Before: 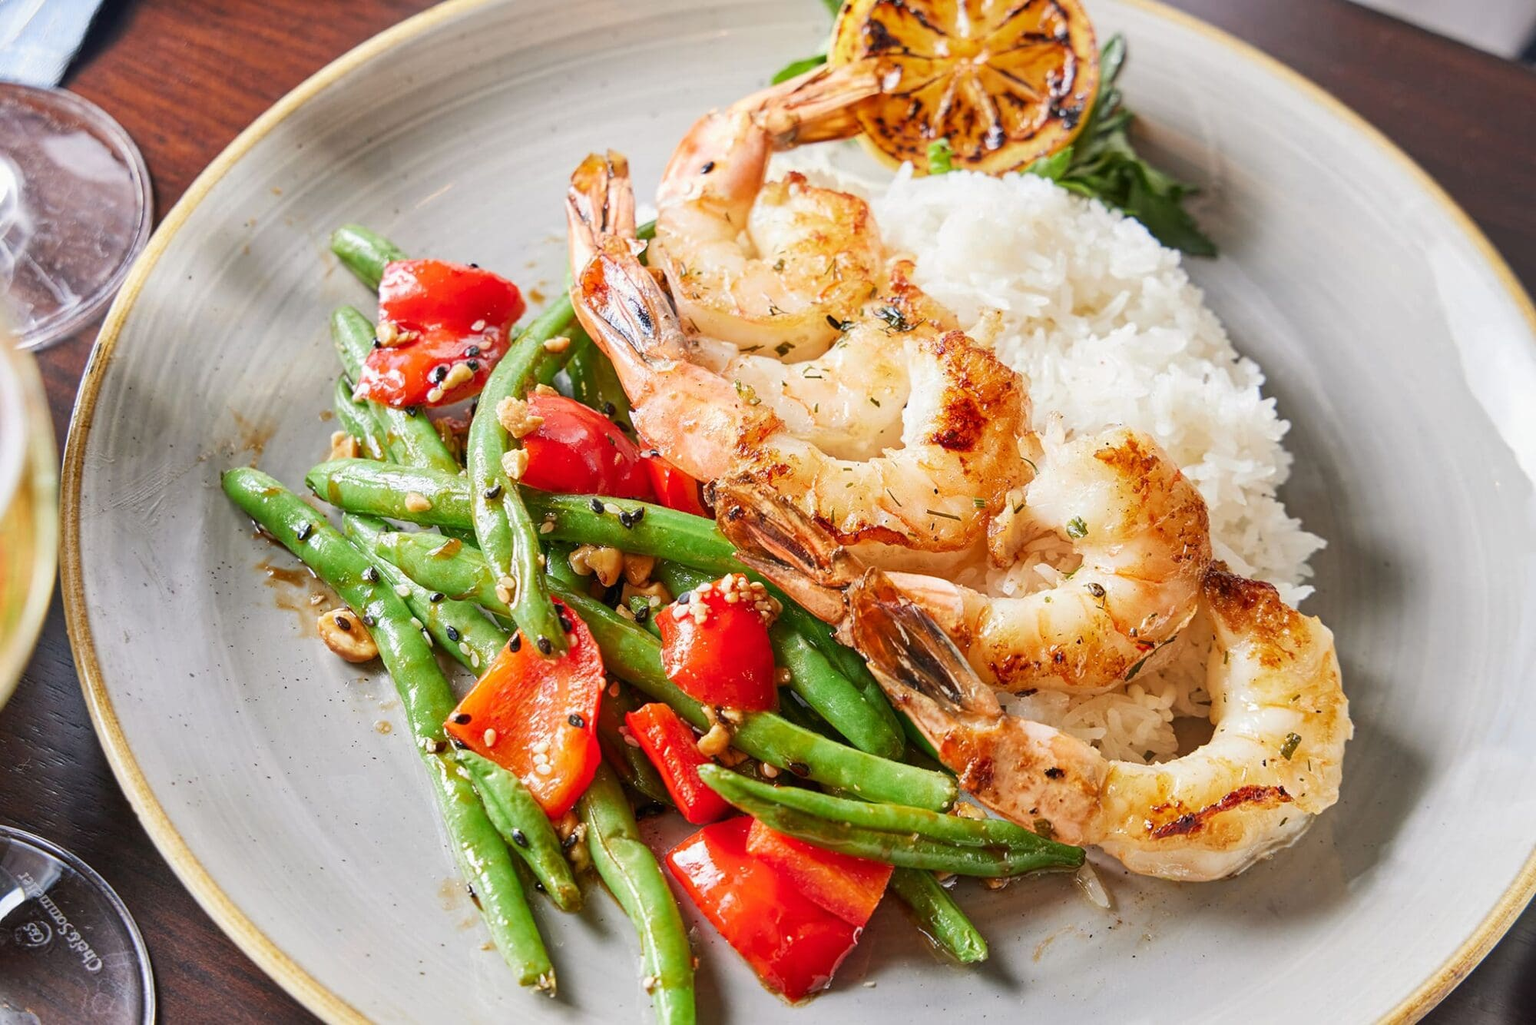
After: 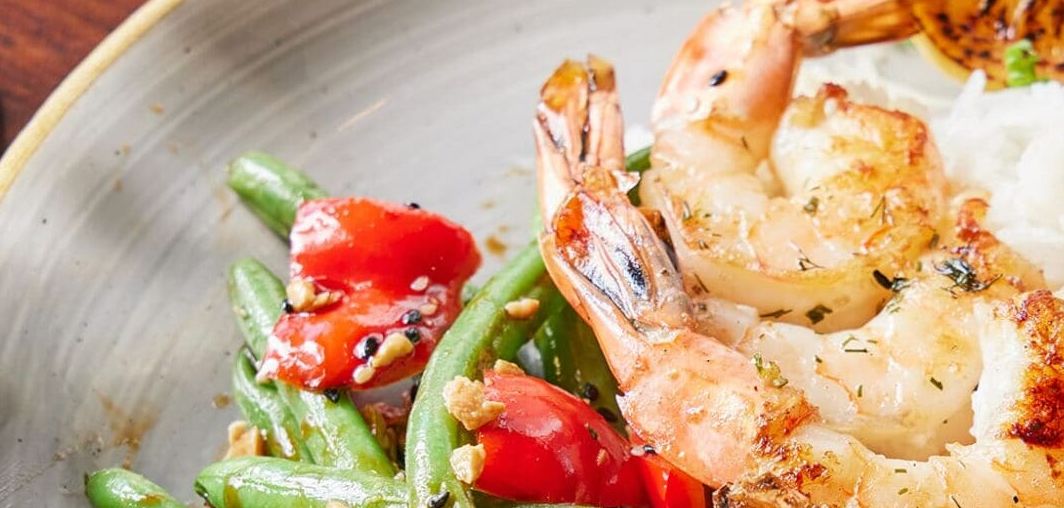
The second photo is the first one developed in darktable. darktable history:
crop: left 10.164%, top 10.559%, right 36.586%, bottom 51.299%
